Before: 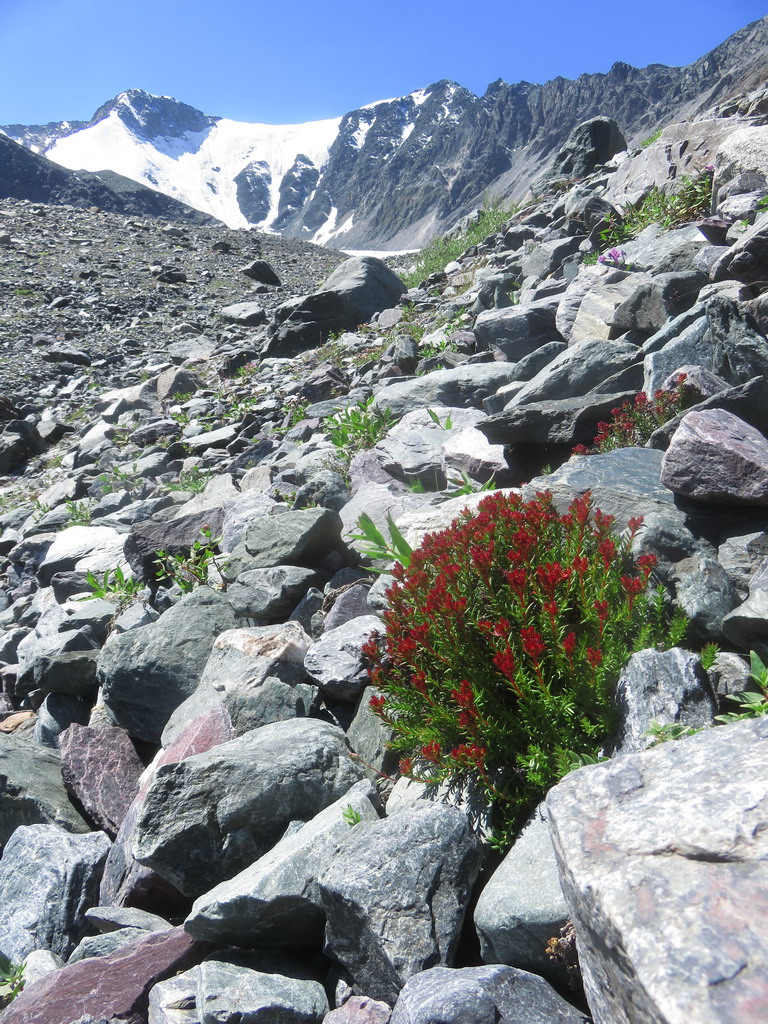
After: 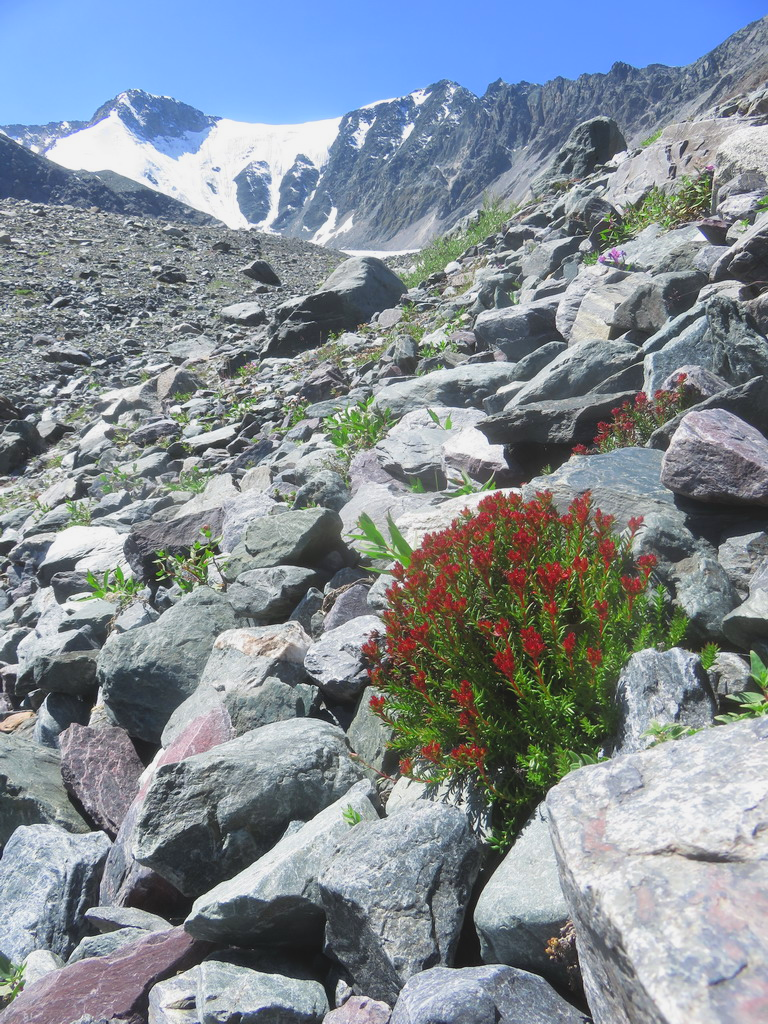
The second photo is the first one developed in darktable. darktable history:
contrast brightness saturation: contrast -0.091, brightness 0.051, saturation 0.079
